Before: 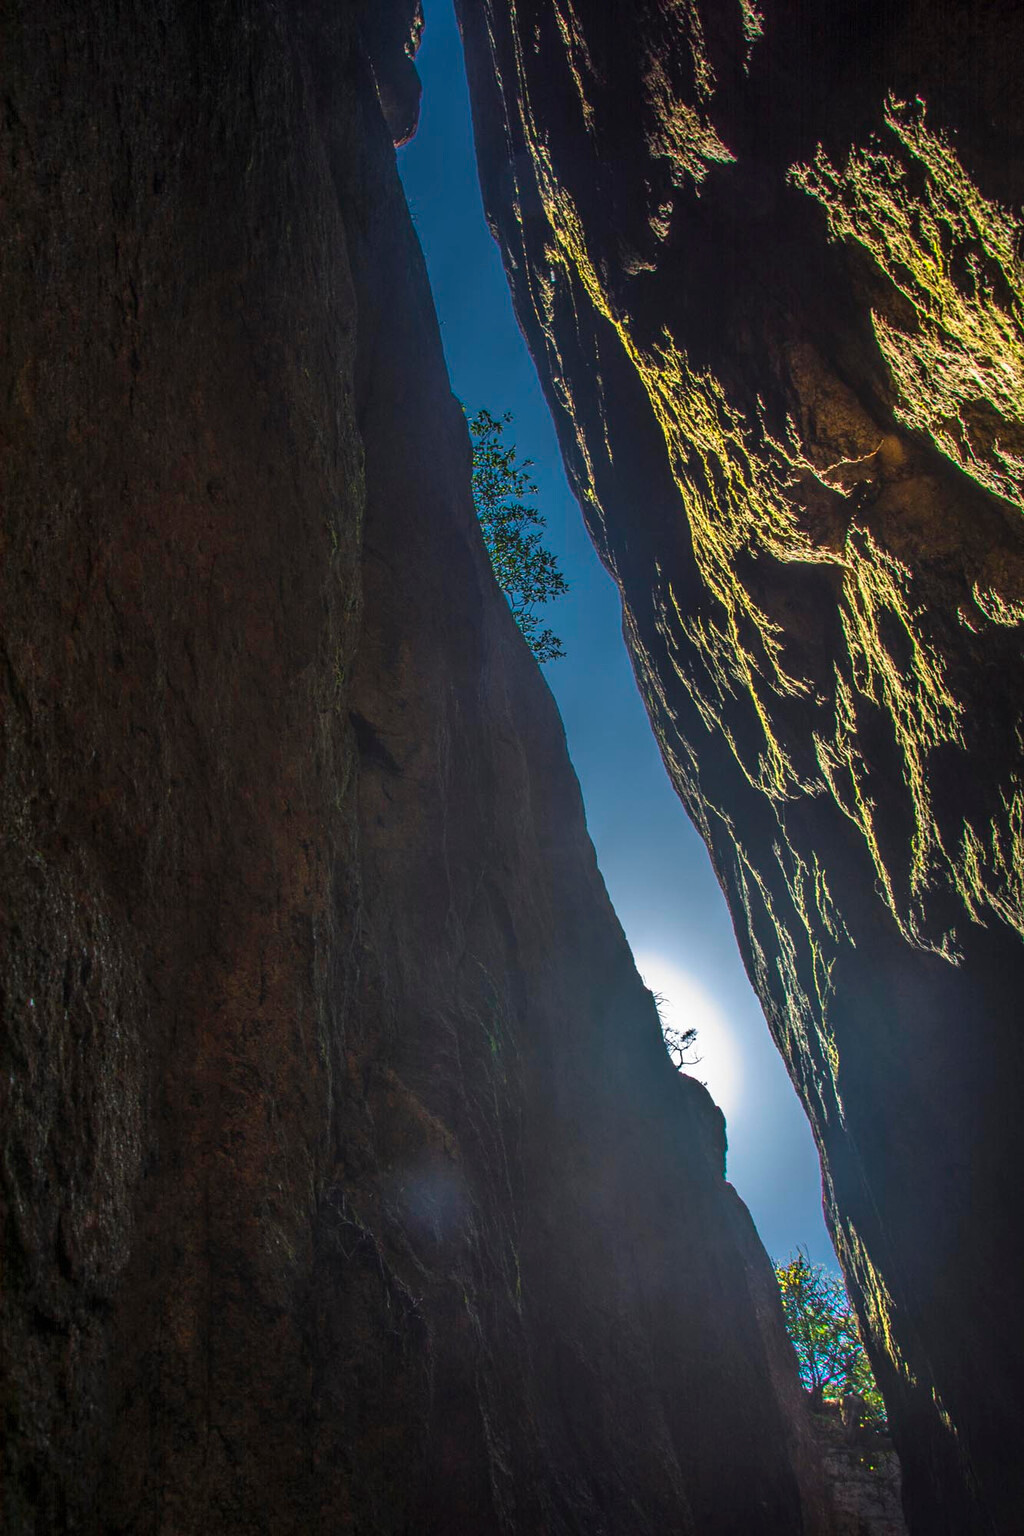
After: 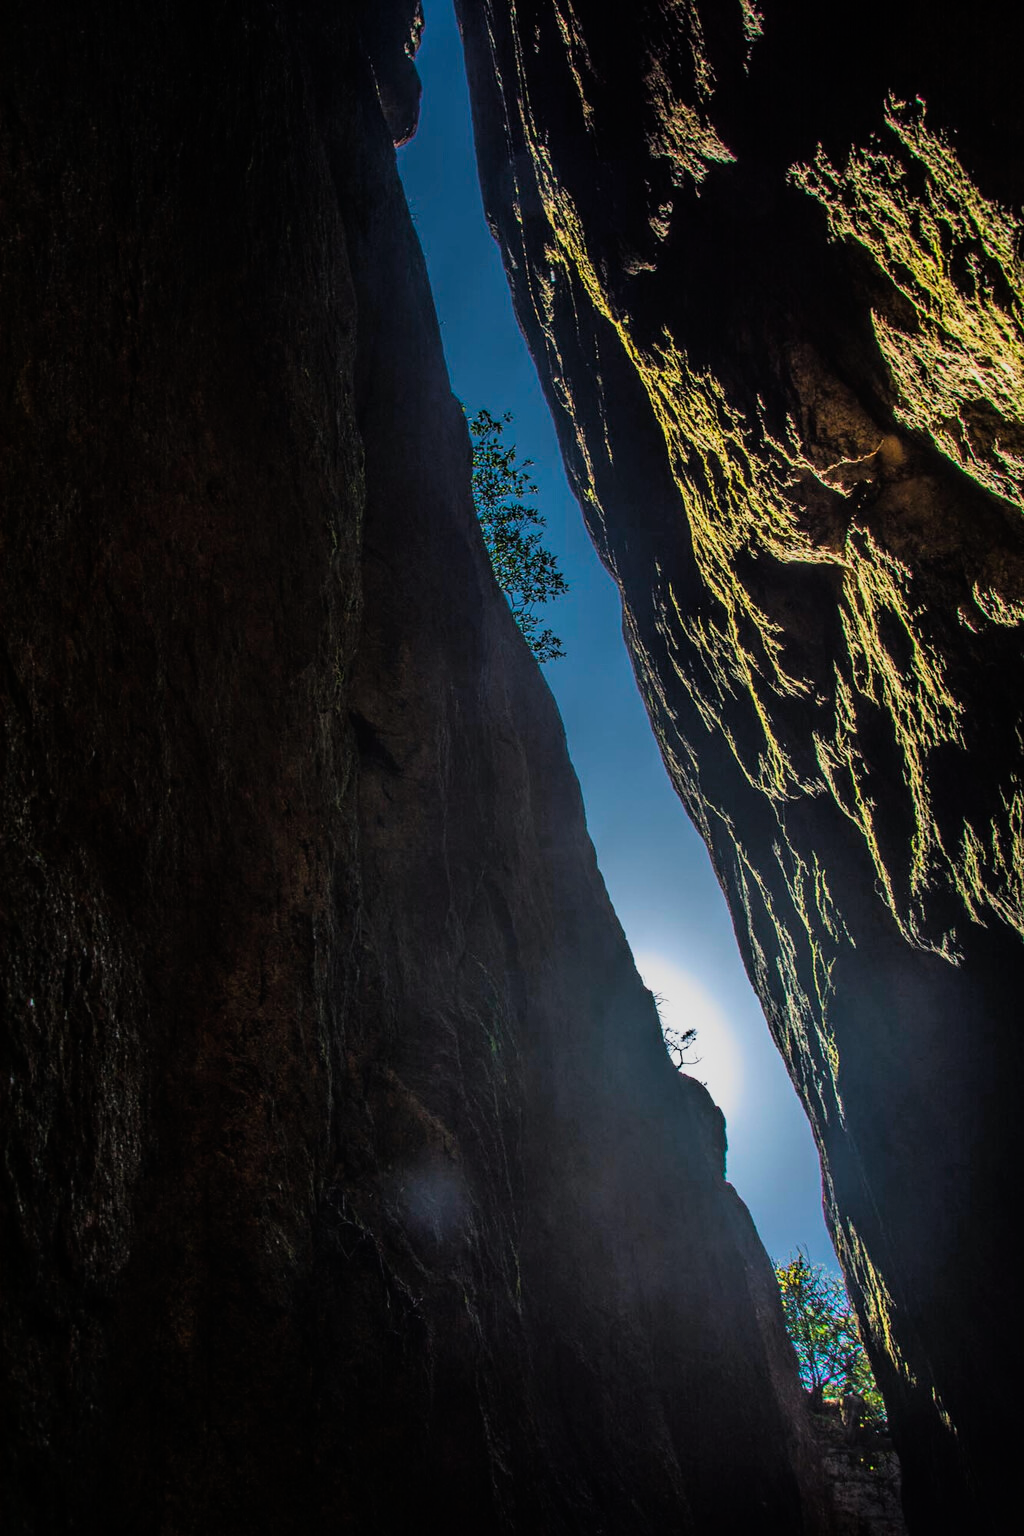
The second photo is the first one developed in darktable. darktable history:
filmic rgb: black relative exposure -11.88 EV, white relative exposure 5.43 EV, threshold 3 EV, hardness 4.49, latitude 50%, contrast 1.14, color science v5 (2021), contrast in shadows safe, contrast in highlights safe, enable highlight reconstruction true
